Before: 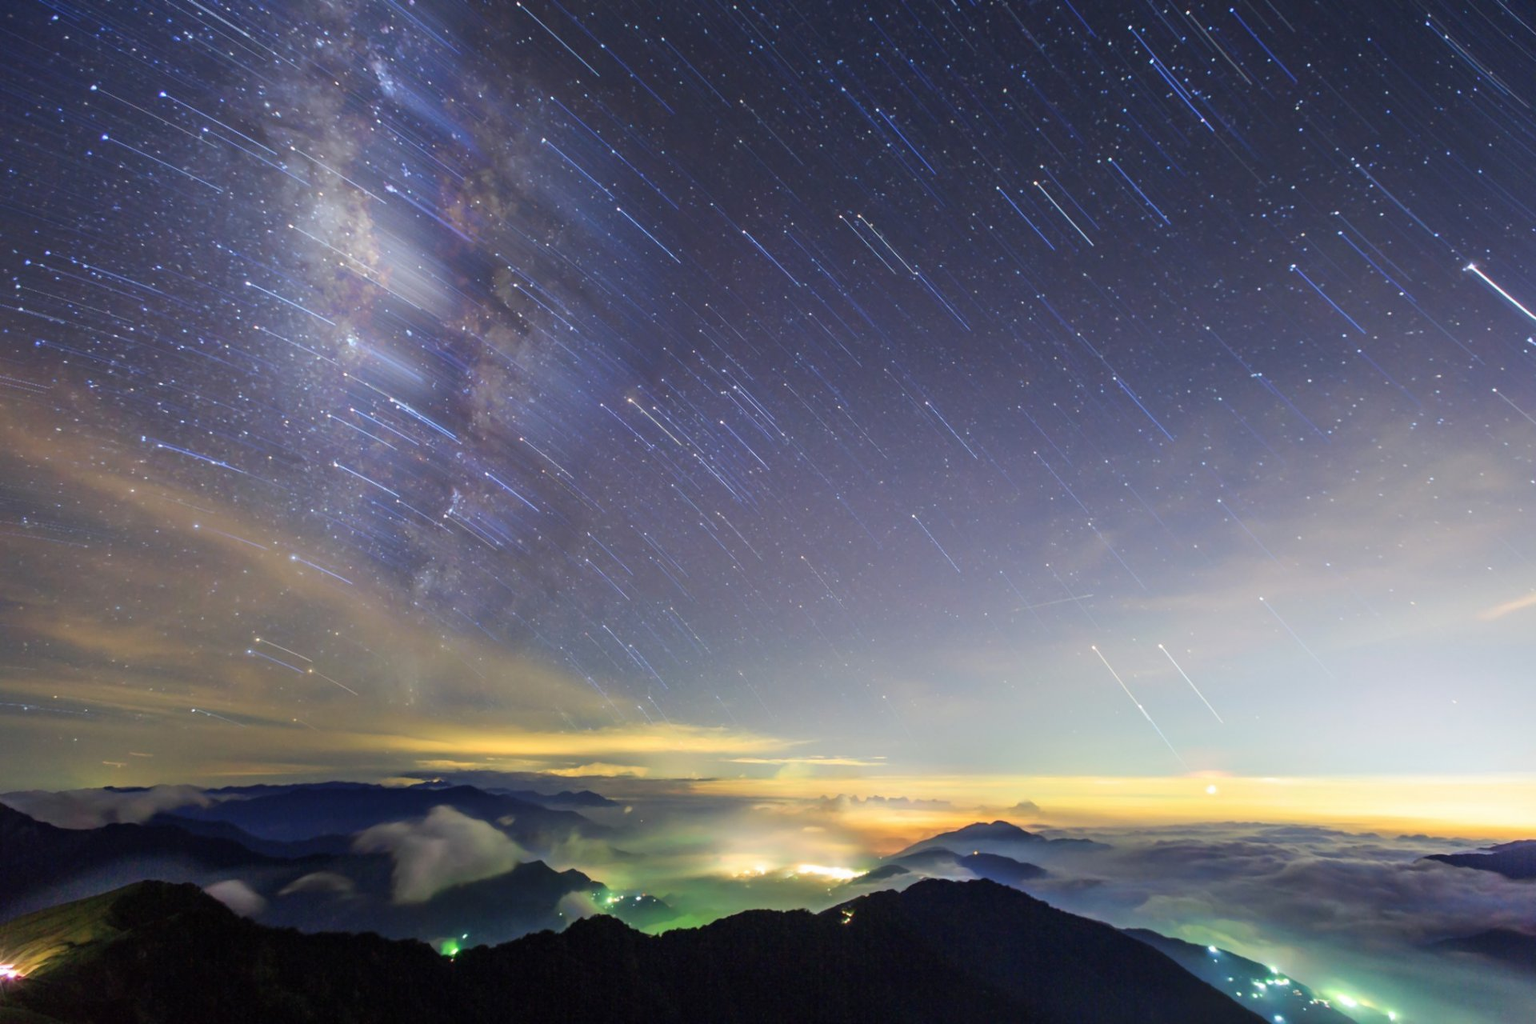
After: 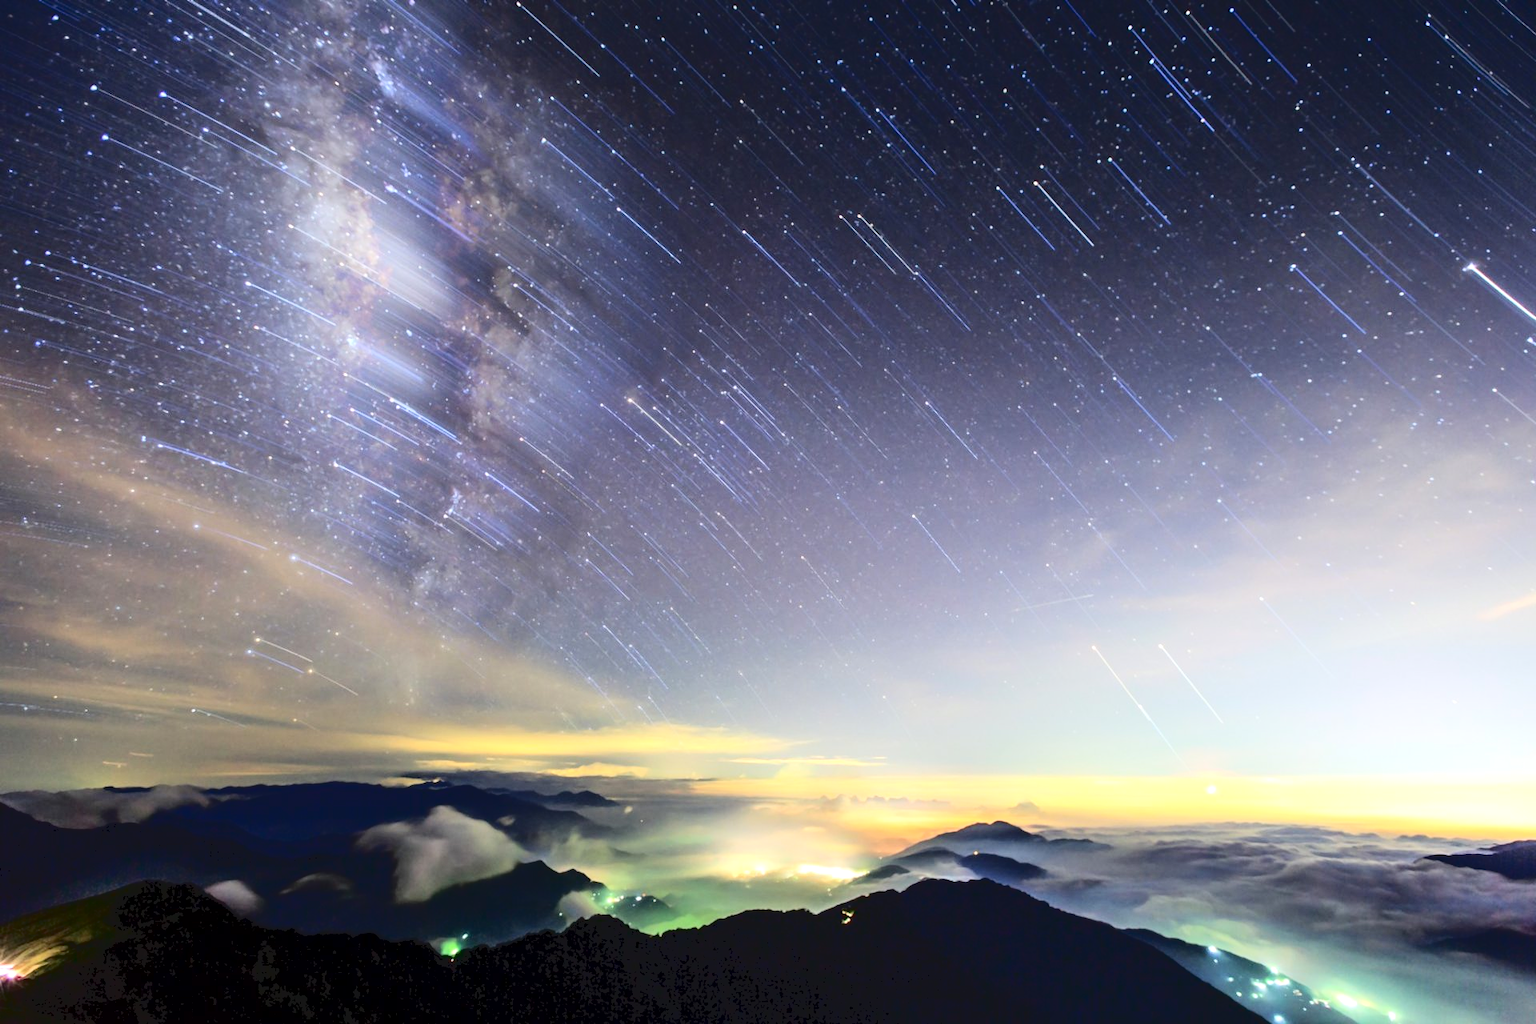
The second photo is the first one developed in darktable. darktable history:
contrast brightness saturation: saturation -0.054
exposure: black level correction 0.003, exposure 0.384 EV, compensate highlight preservation false
tone curve: curves: ch0 [(0, 0) (0.003, 0.068) (0.011, 0.068) (0.025, 0.068) (0.044, 0.068) (0.069, 0.072) (0.1, 0.072) (0.136, 0.077) (0.177, 0.095) (0.224, 0.126) (0.277, 0.2) (0.335, 0.3) (0.399, 0.407) (0.468, 0.52) (0.543, 0.624) (0.623, 0.721) (0.709, 0.811) (0.801, 0.88) (0.898, 0.942) (1, 1)], color space Lab, independent channels, preserve colors none
